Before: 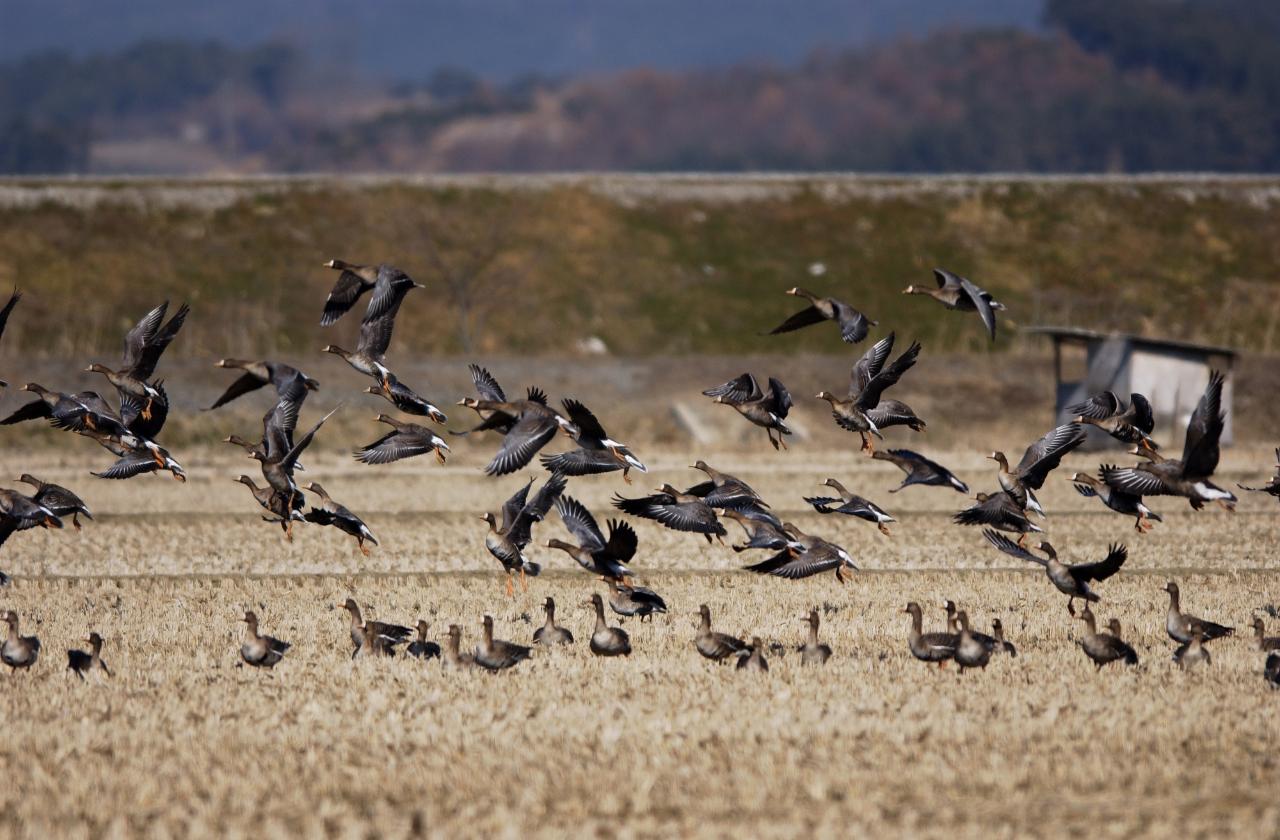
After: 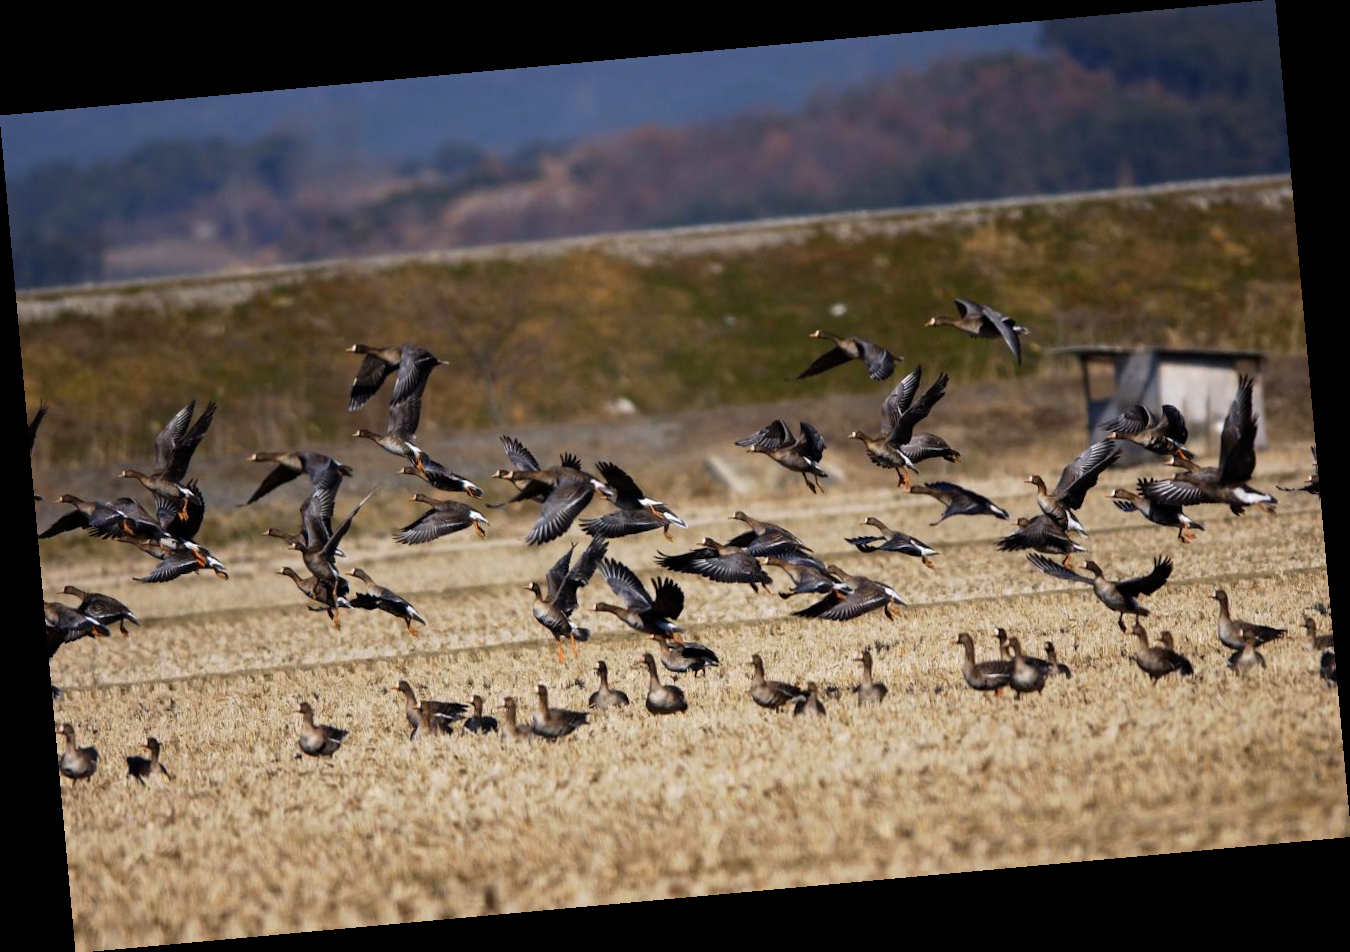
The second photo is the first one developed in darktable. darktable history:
color balance: contrast 6.48%, output saturation 113.3%
rotate and perspective: rotation -5.2°, automatic cropping off
